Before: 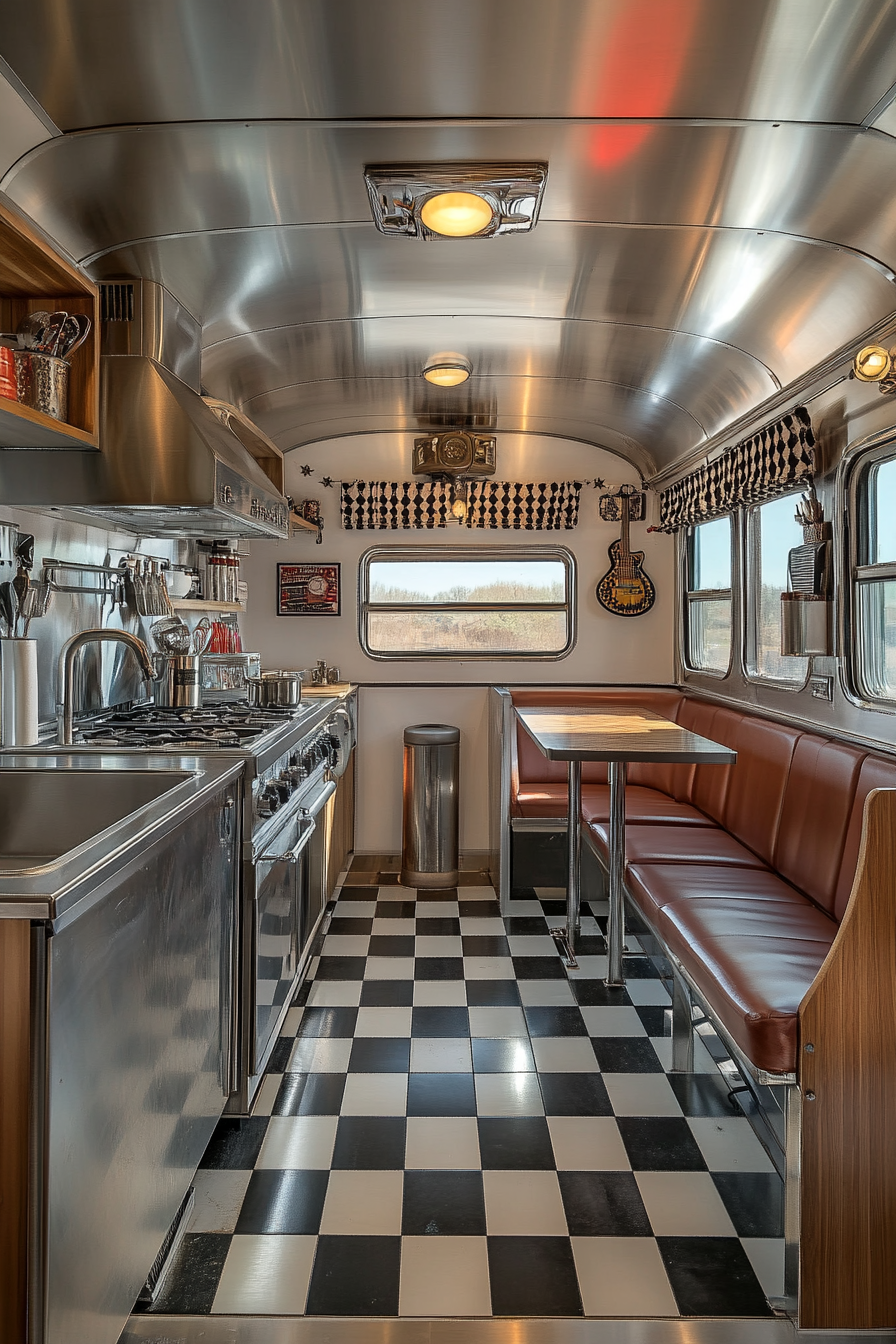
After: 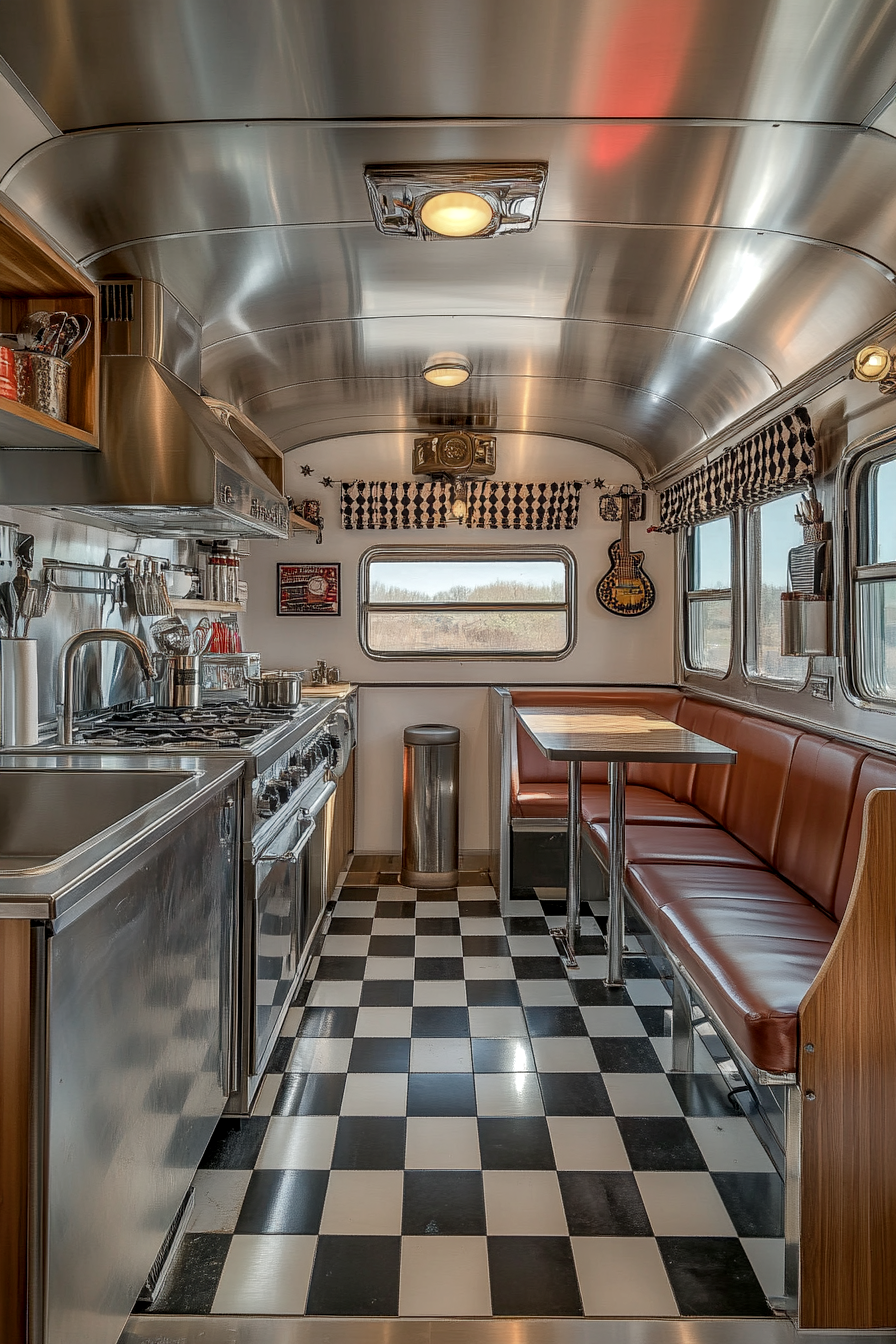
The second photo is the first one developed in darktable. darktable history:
shadows and highlights: shadows 39.92, highlights -59.69
color balance rgb: perceptual saturation grading › global saturation -0.058%, perceptual saturation grading › highlights -30.567%, perceptual saturation grading › shadows 19.078%
local contrast: on, module defaults
